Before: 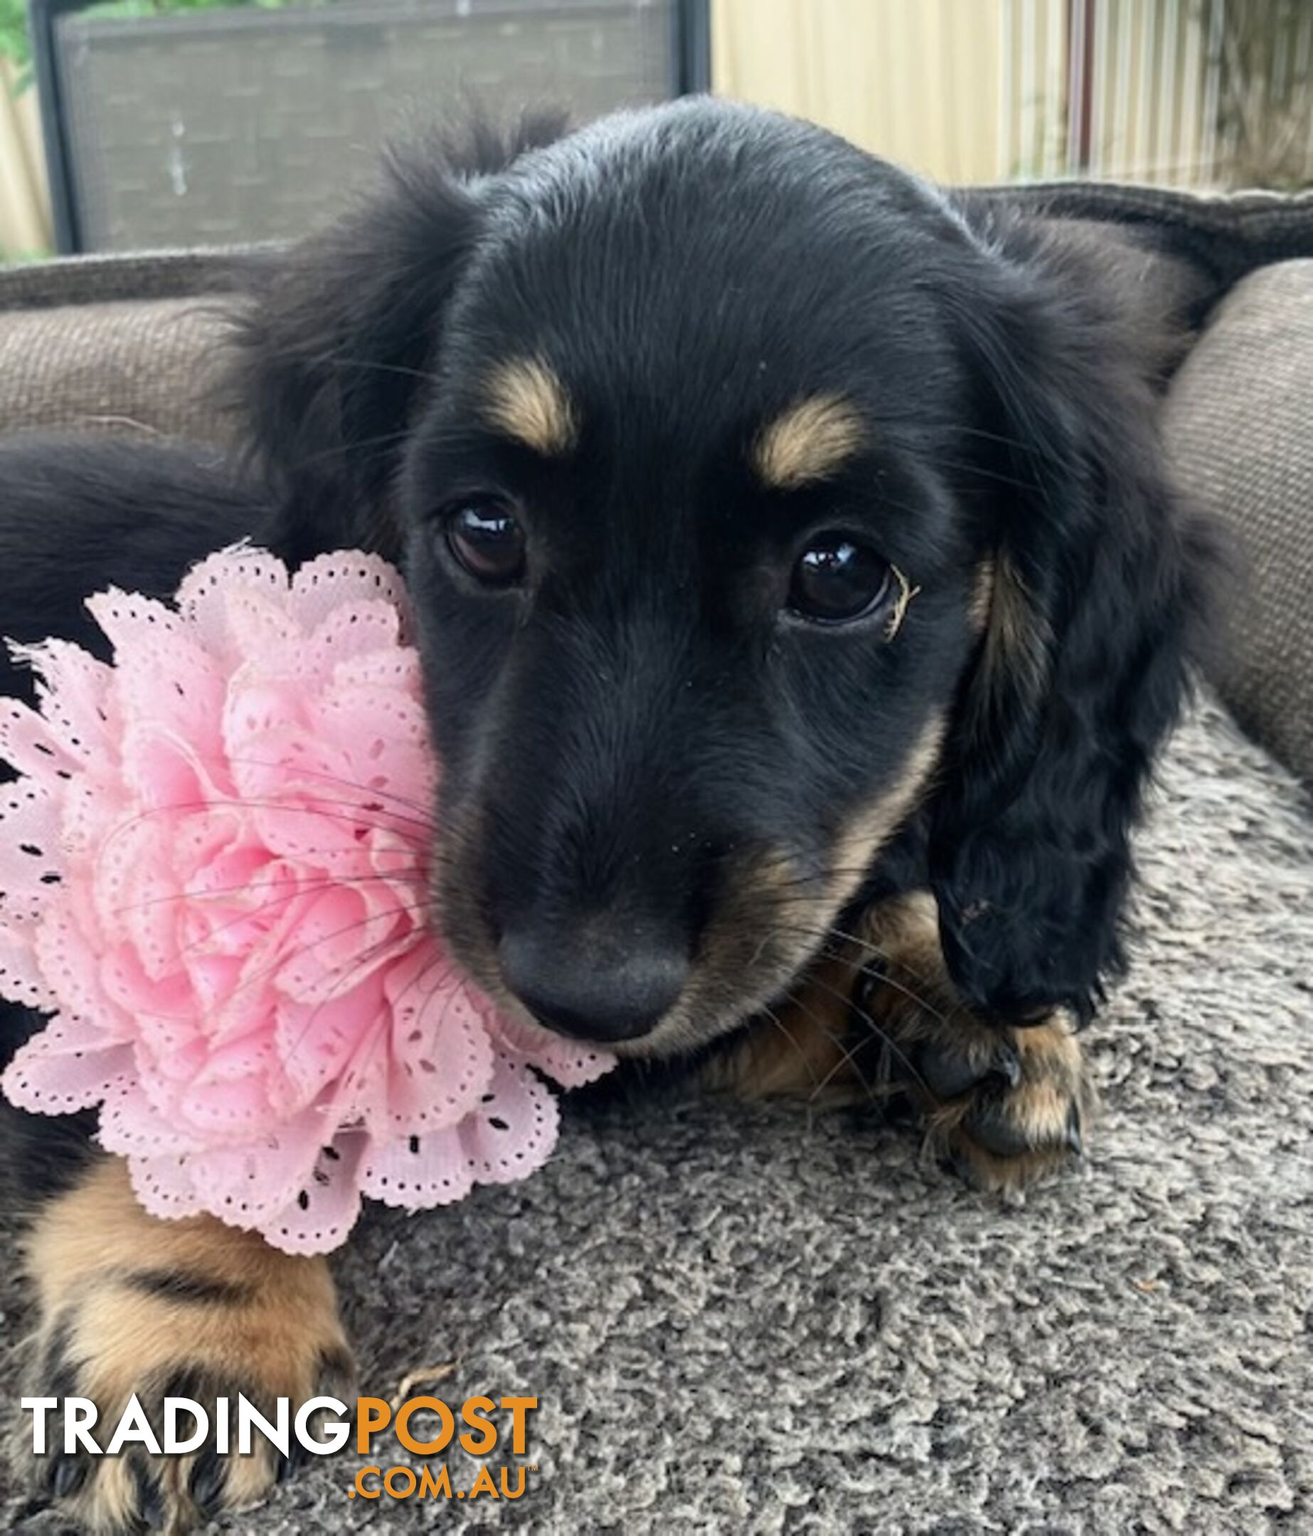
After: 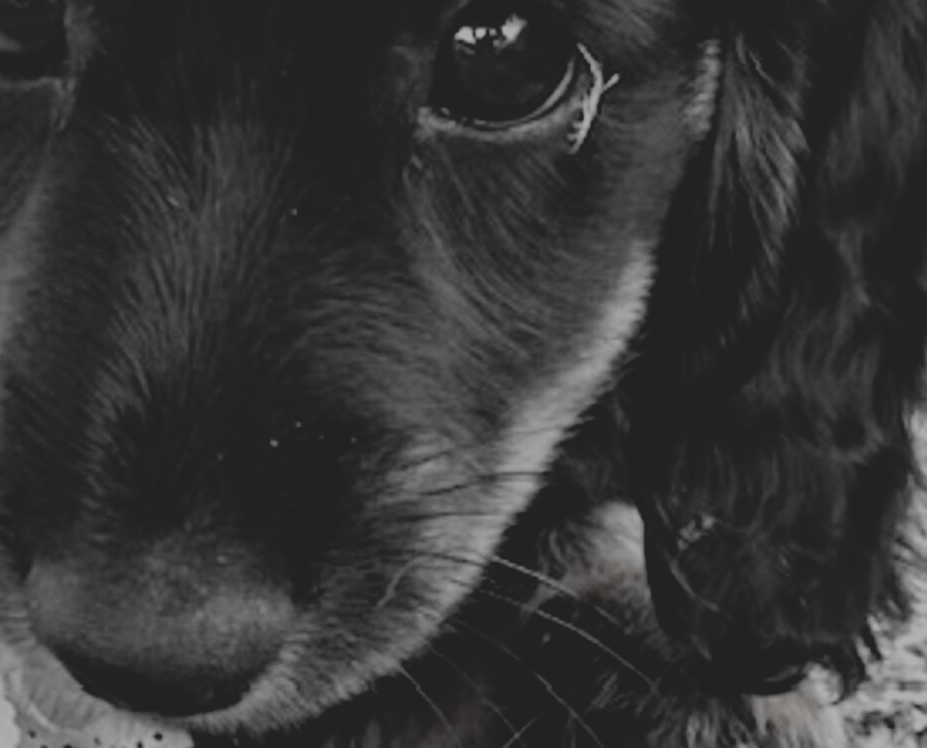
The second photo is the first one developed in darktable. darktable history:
white balance: red 0.871, blue 1.249
color zones: curves: ch0 [(0, 0.613) (0.01, 0.613) (0.245, 0.448) (0.498, 0.529) (0.642, 0.665) (0.879, 0.777) (0.99, 0.613)]; ch1 [(0, 0.035) (0.121, 0.189) (0.259, 0.197) (0.415, 0.061) (0.589, 0.022) (0.732, 0.022) (0.857, 0.026) (0.991, 0.053)]
color correction: highlights a* 5.81, highlights b* 4.84
crop: left 36.607%, top 34.735%, right 13.146%, bottom 30.611%
bloom: size 16%, threshold 98%, strength 20%
contrast brightness saturation: contrast -0.26, saturation -0.43
filmic rgb: black relative exposure -6.82 EV, white relative exposure 5.89 EV, hardness 2.71
rotate and perspective: crop left 0, crop top 0
